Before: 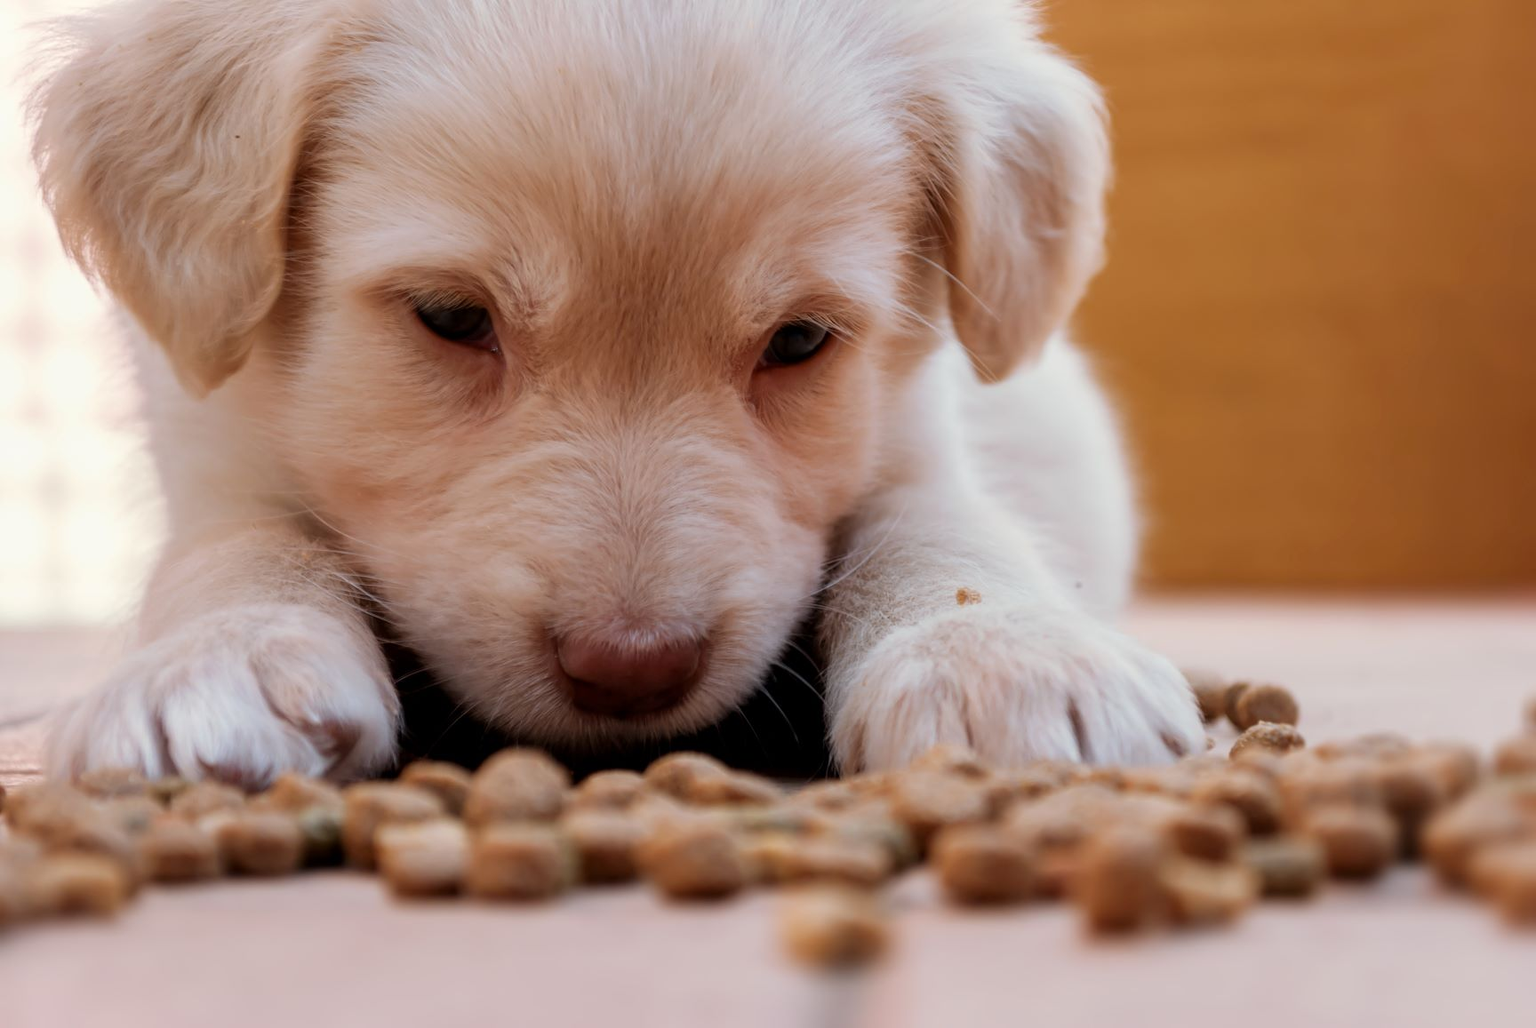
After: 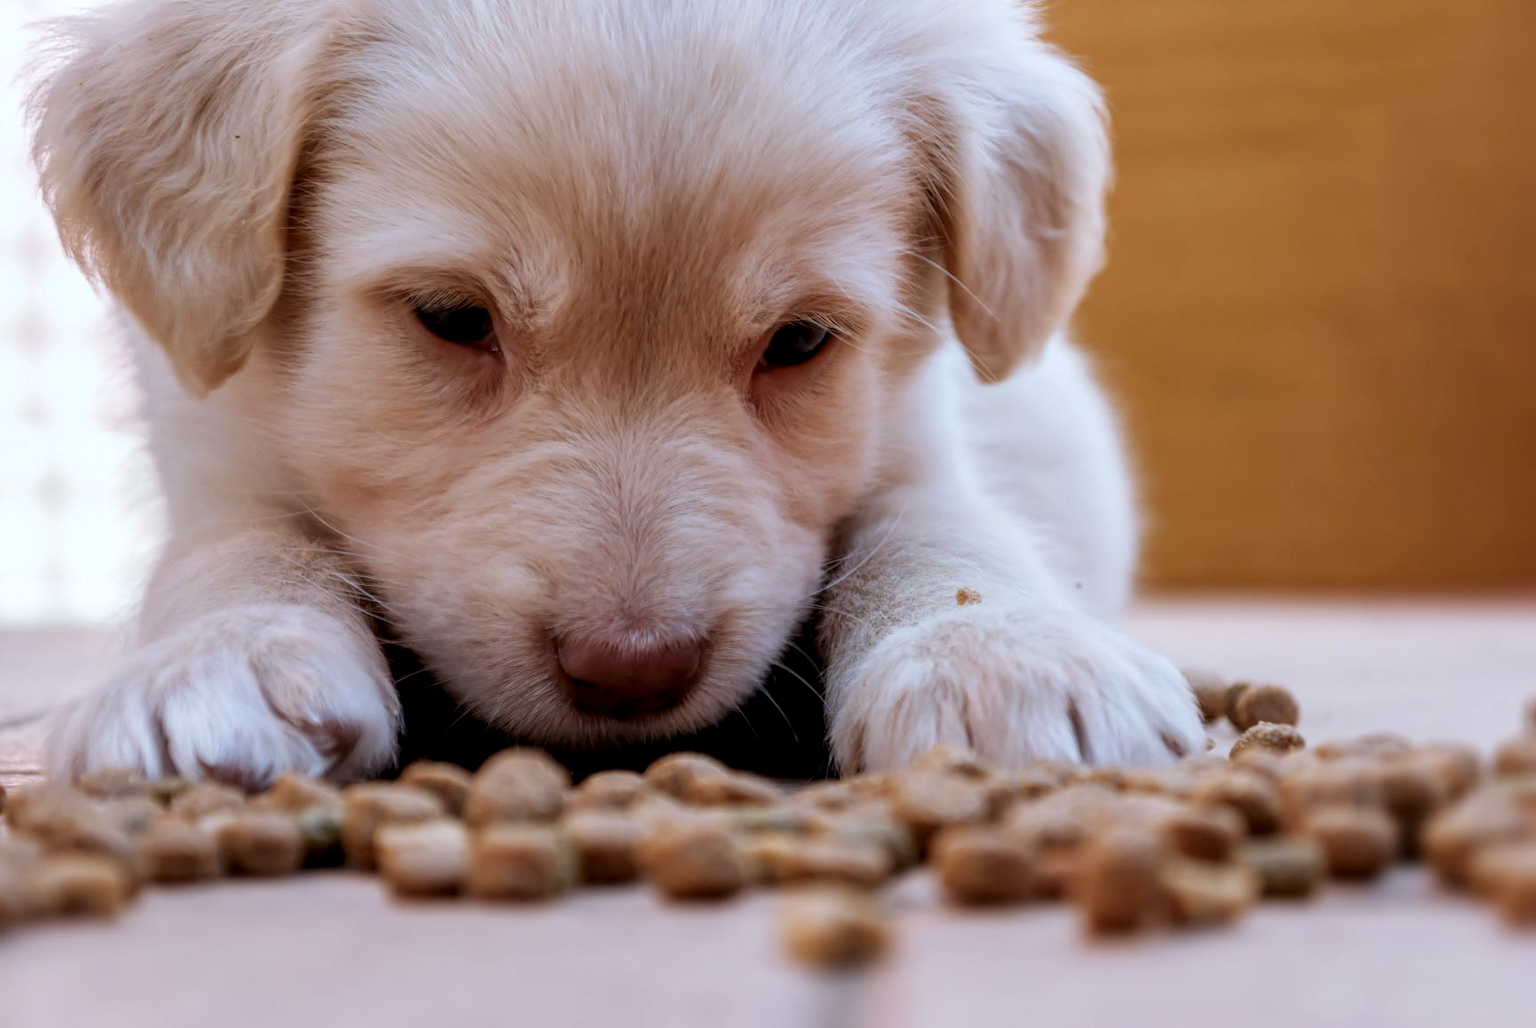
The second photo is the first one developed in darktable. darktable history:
white balance: red 0.954, blue 1.079
local contrast: on, module defaults
